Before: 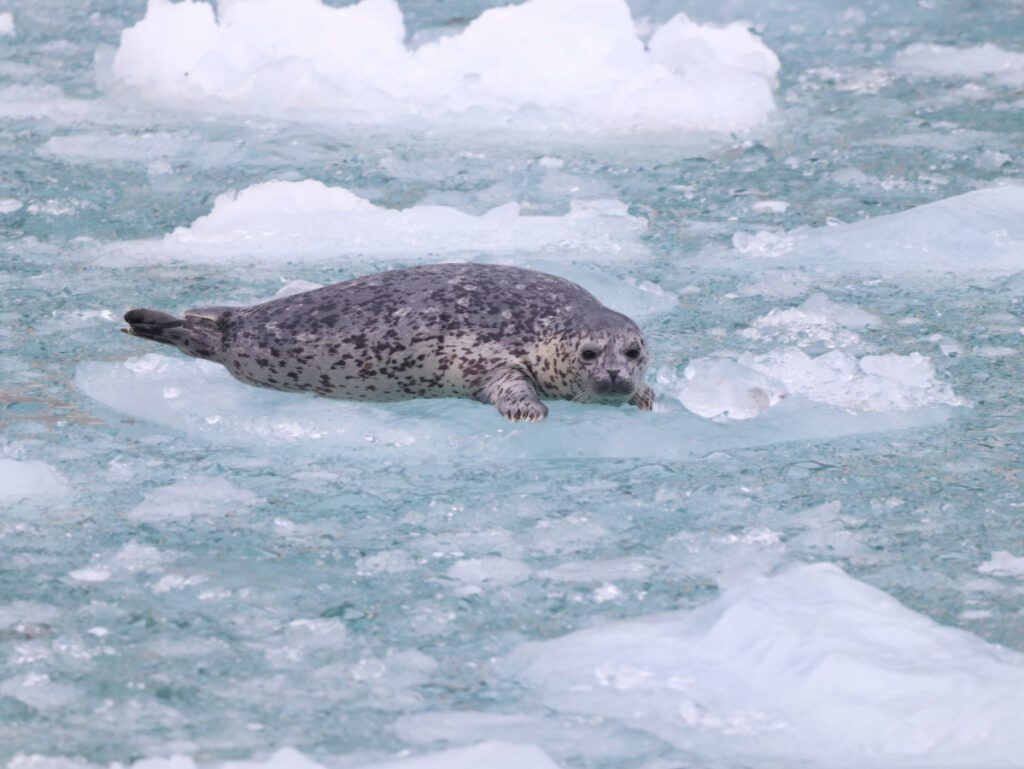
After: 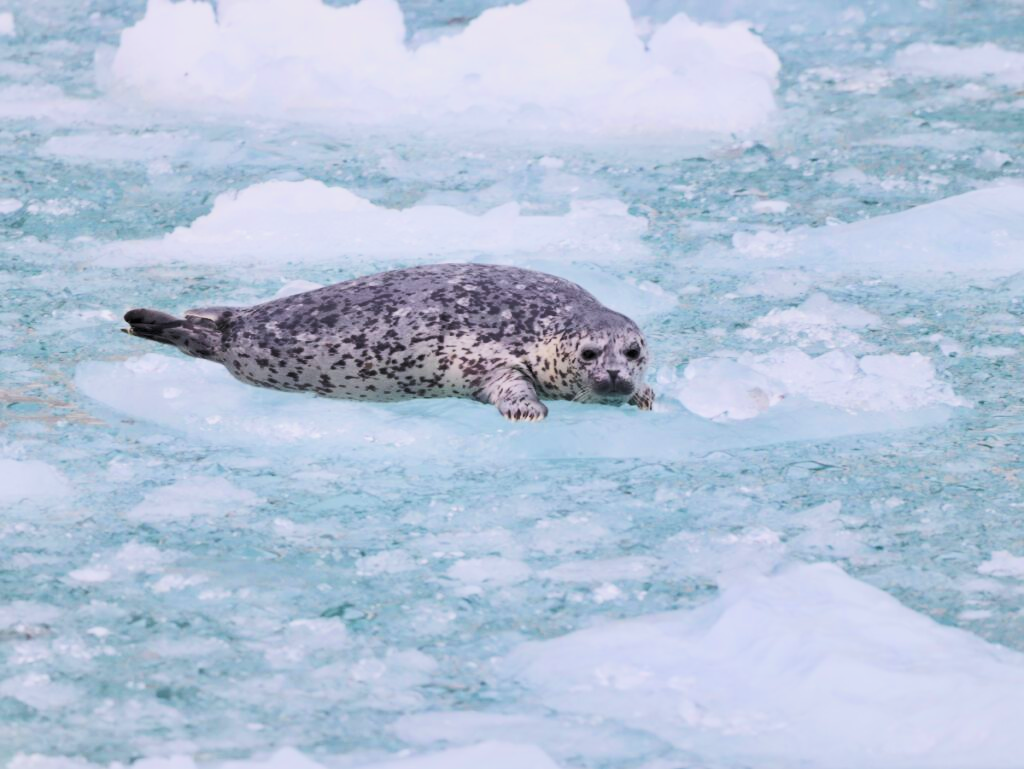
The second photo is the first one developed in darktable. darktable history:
tone equalizer: on, module defaults
exposure: exposure 1 EV, compensate highlight preservation false
filmic rgb: black relative exposure -7.65 EV, white relative exposure 4.56 EV, hardness 3.61, color science v6 (2022)
contrast brightness saturation: saturation -0.05
shadows and highlights: low approximation 0.01, soften with gaussian
tone curve: curves: ch0 [(0, 0) (0.118, 0.034) (0.182, 0.124) (0.265, 0.214) (0.504, 0.508) (0.783, 0.825) (1, 1)], color space Lab, linked channels, preserve colors none
